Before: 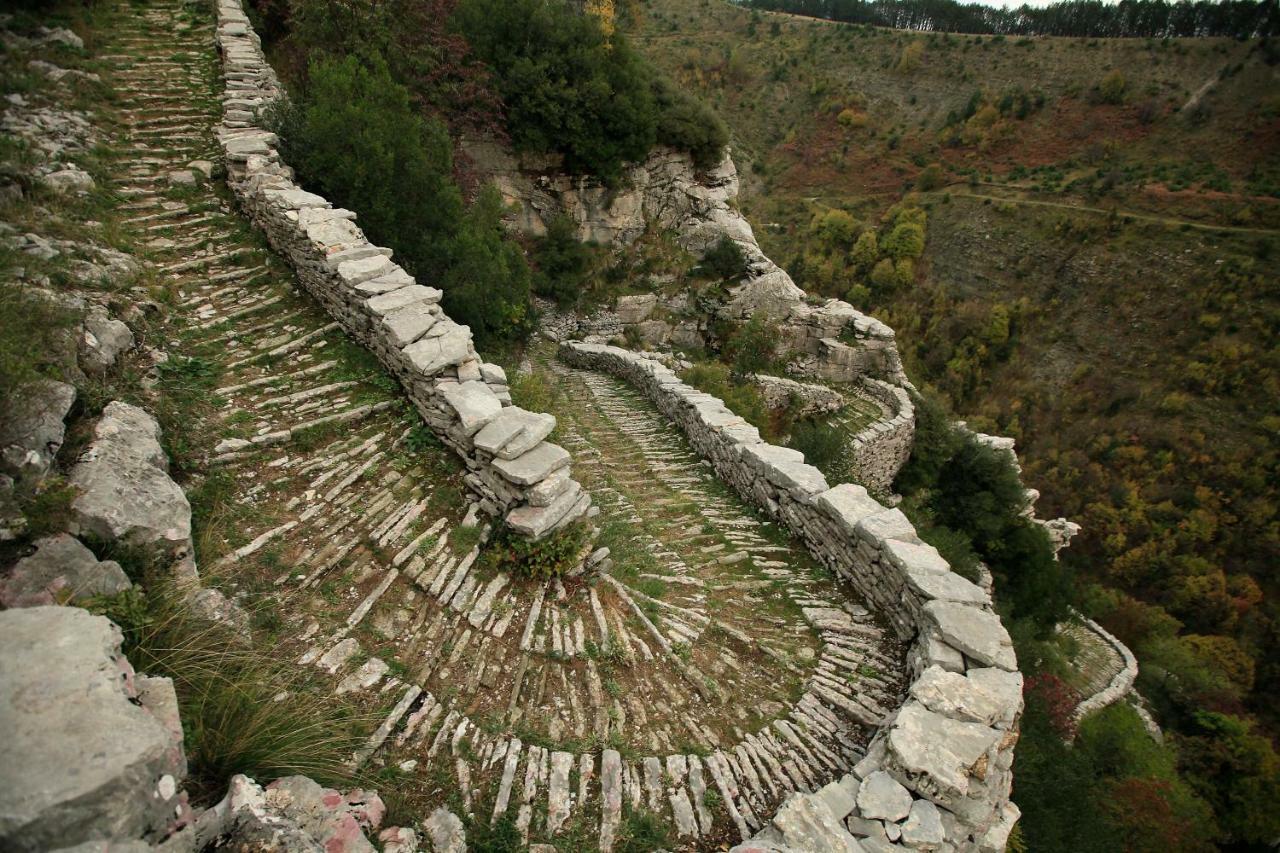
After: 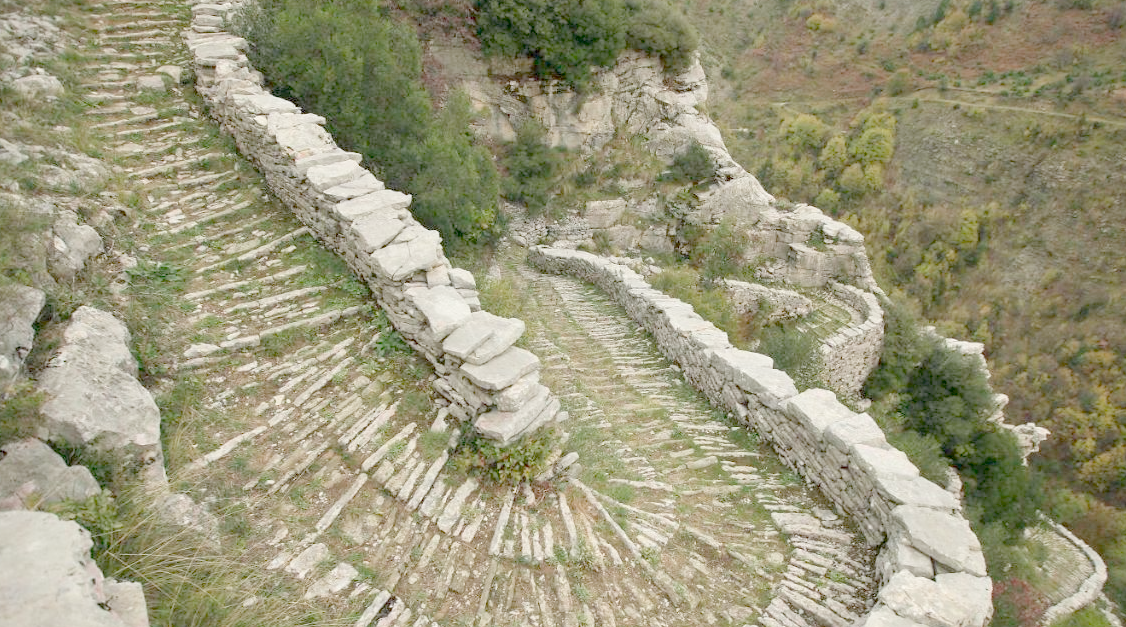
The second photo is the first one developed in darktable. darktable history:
crop and rotate: left 2.425%, top 11.305%, right 9.6%, bottom 15.08%
